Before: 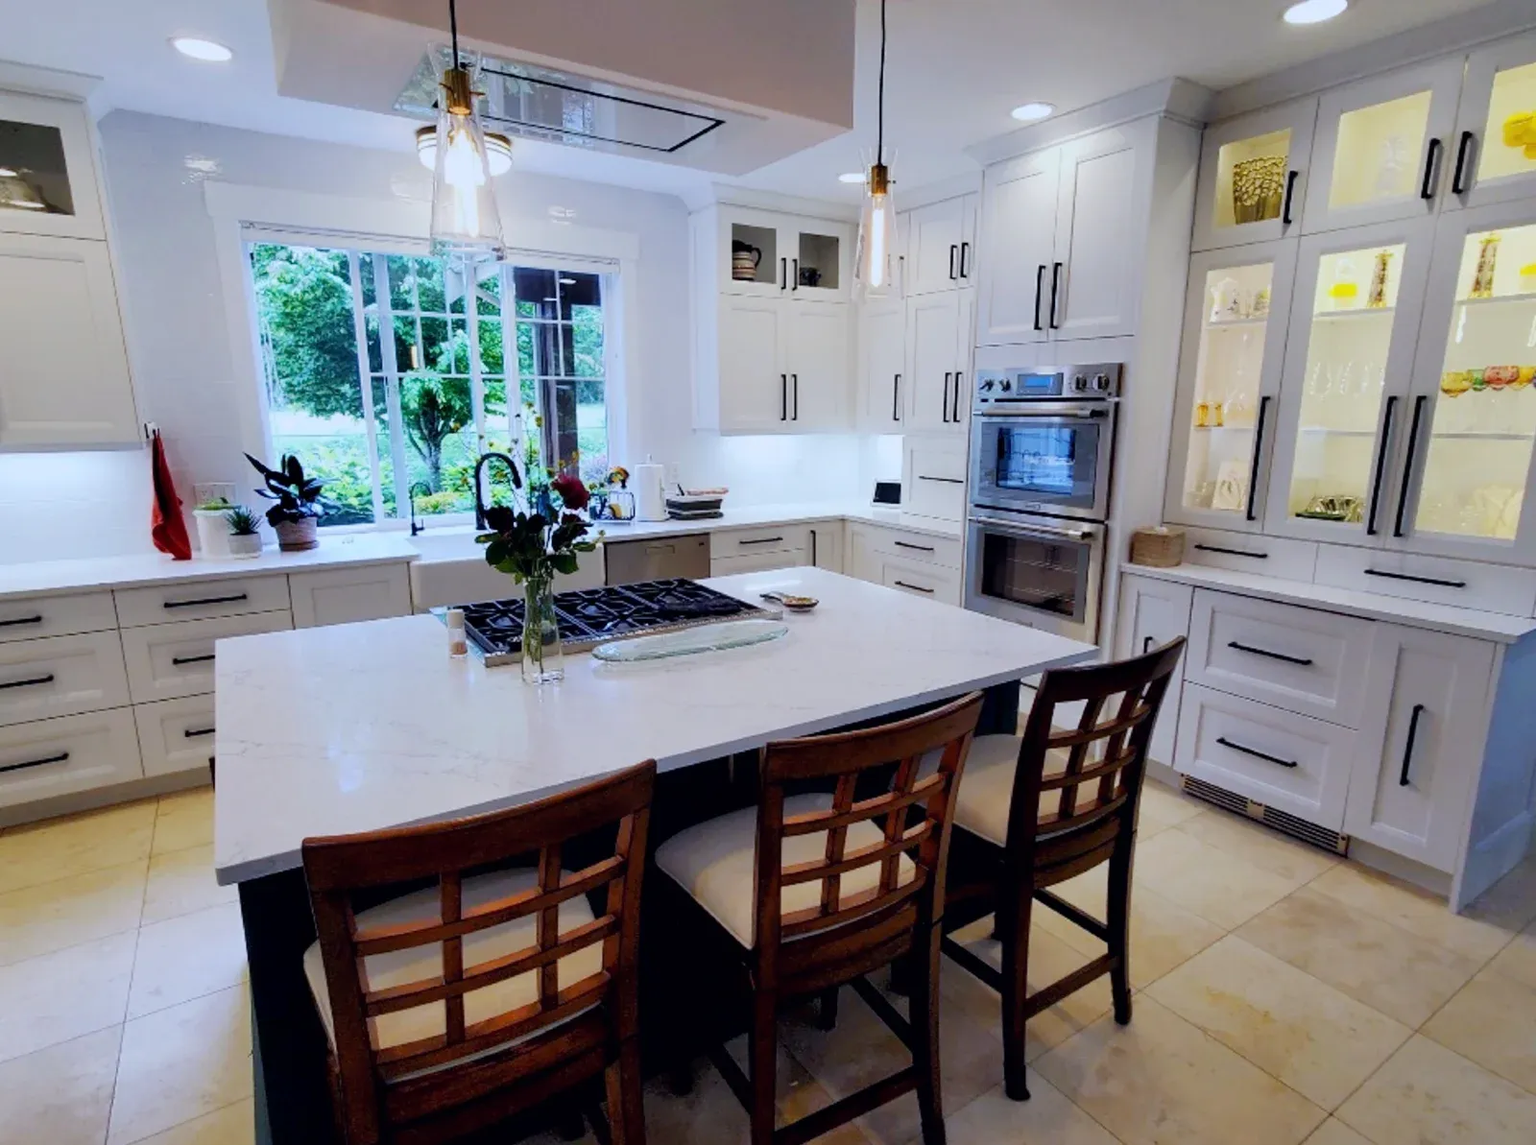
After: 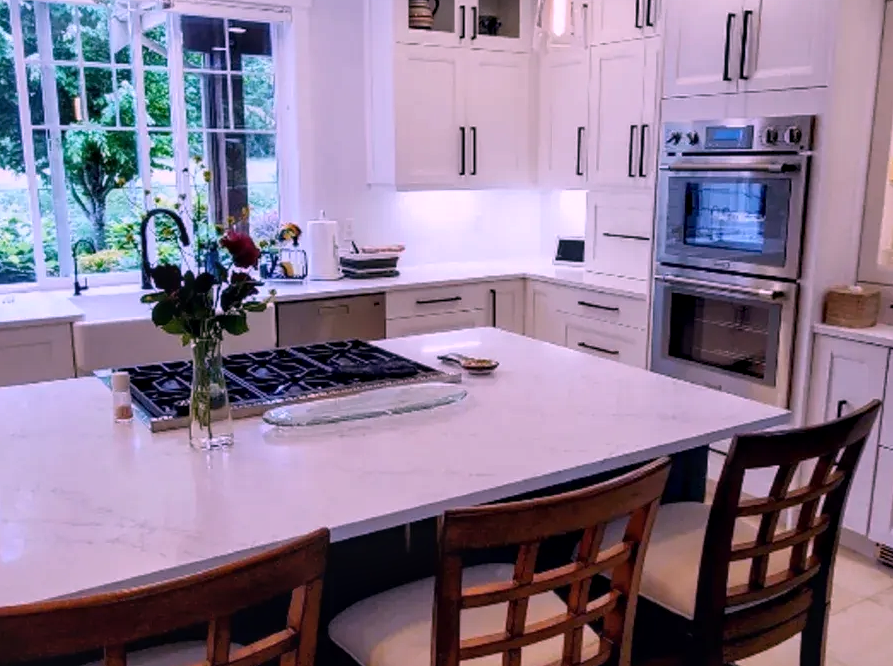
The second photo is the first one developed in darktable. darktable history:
local contrast: on, module defaults
tone curve: curves: ch0 [(0, 0) (0.641, 0.595) (1, 1)], color space Lab, linked channels, preserve colors none
white balance: red 1.188, blue 1.11
crop and rotate: left 22.13%, top 22.054%, right 22.026%, bottom 22.102%
